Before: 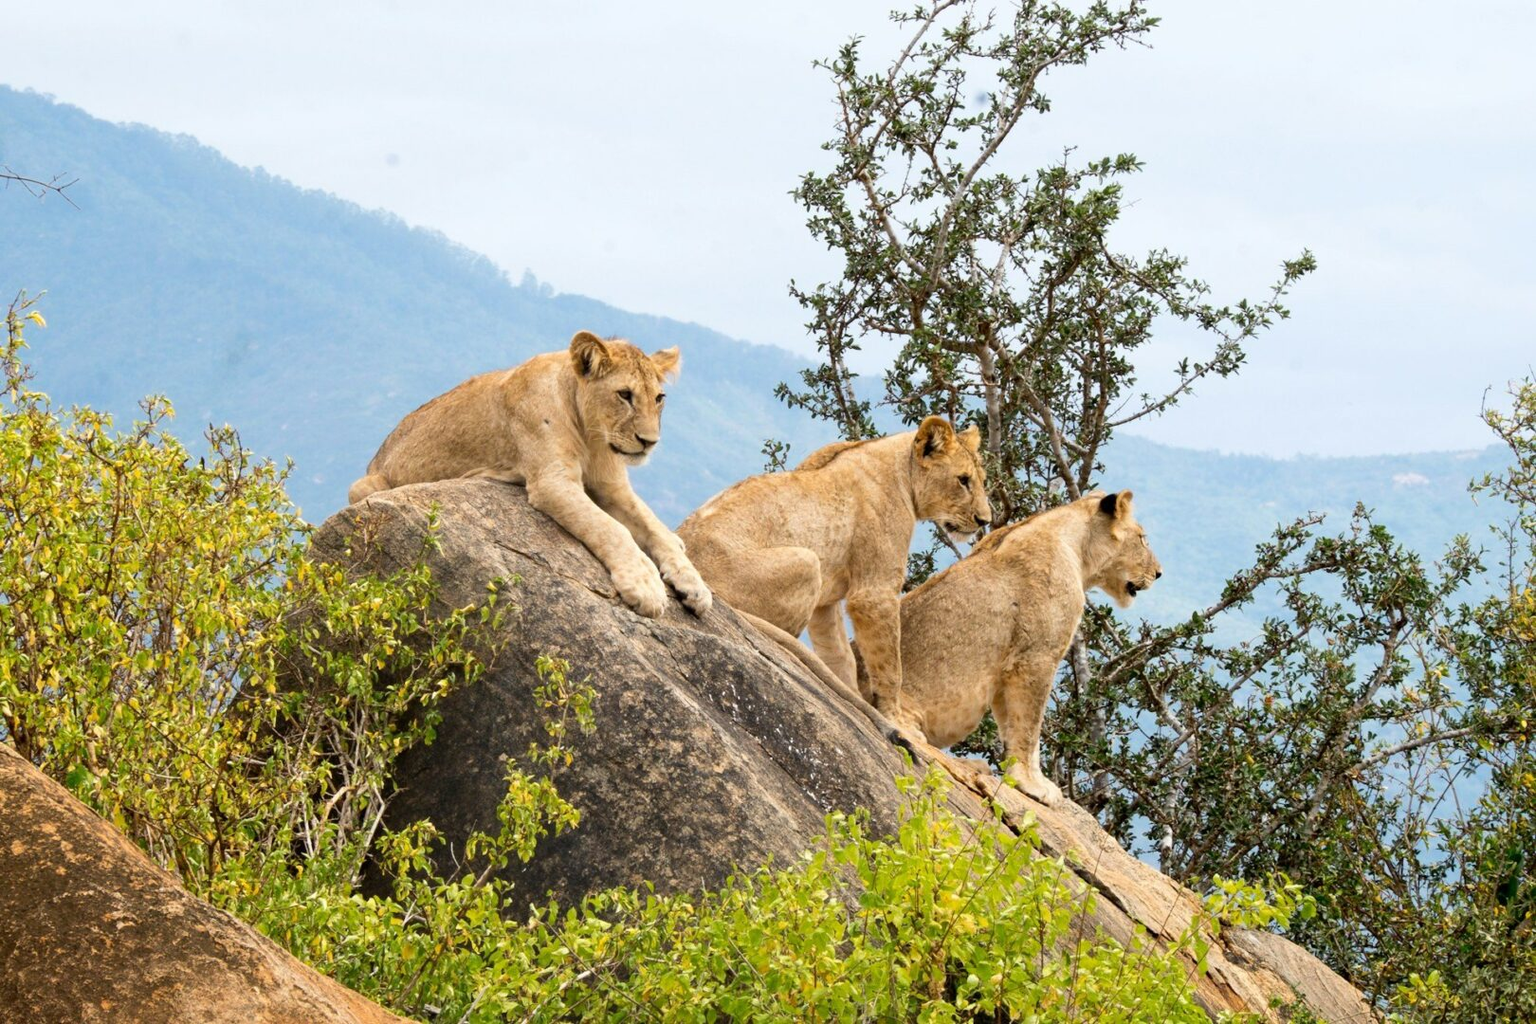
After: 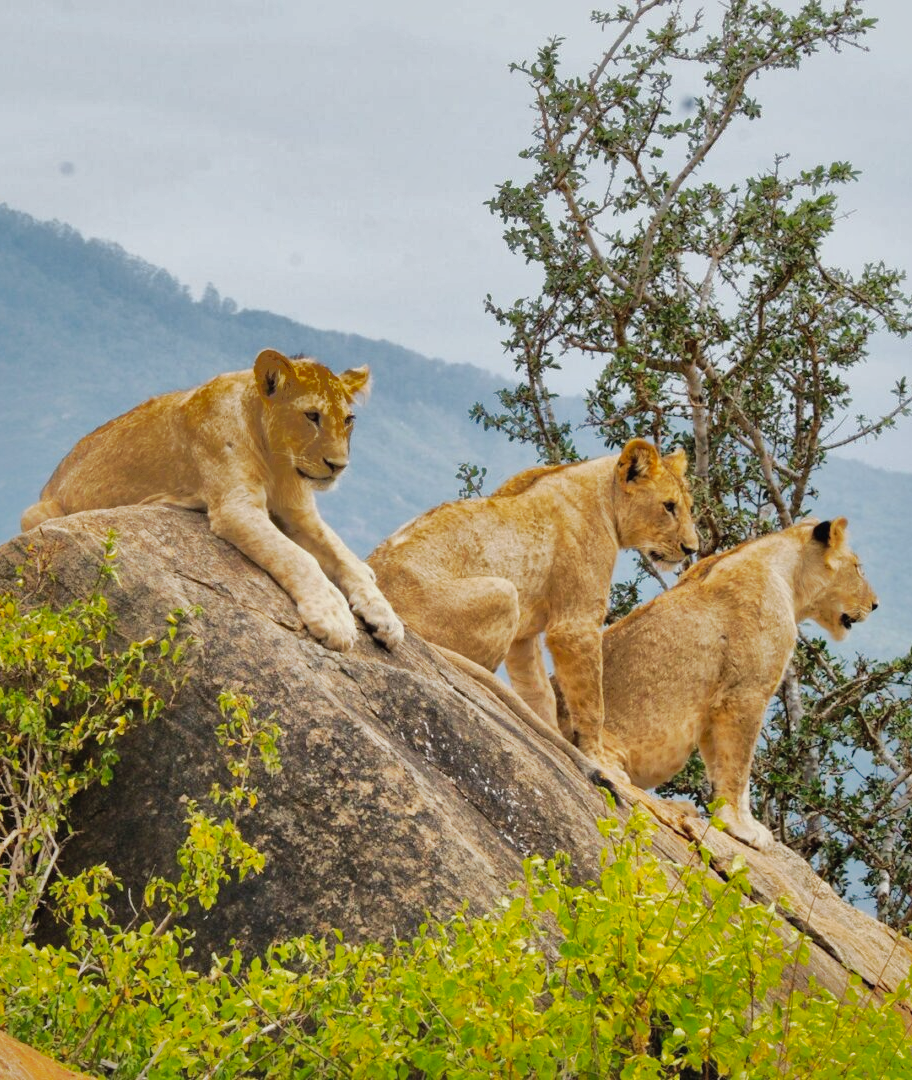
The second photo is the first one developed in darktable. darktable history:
crop: left 21.445%, right 22.245%
shadows and highlights: shadows 39.01, highlights -74.69
tone curve: curves: ch0 [(0, 0.013) (0.104, 0.103) (0.258, 0.267) (0.448, 0.487) (0.709, 0.794) (0.895, 0.915) (0.994, 0.971)]; ch1 [(0, 0) (0.335, 0.298) (0.446, 0.413) (0.488, 0.484) (0.515, 0.508) (0.584, 0.623) (0.635, 0.661) (1, 1)]; ch2 [(0, 0) (0.314, 0.306) (0.436, 0.447) (0.502, 0.503) (0.538, 0.541) (0.568, 0.603) (0.641, 0.635) (0.717, 0.701) (1, 1)], preserve colors none
